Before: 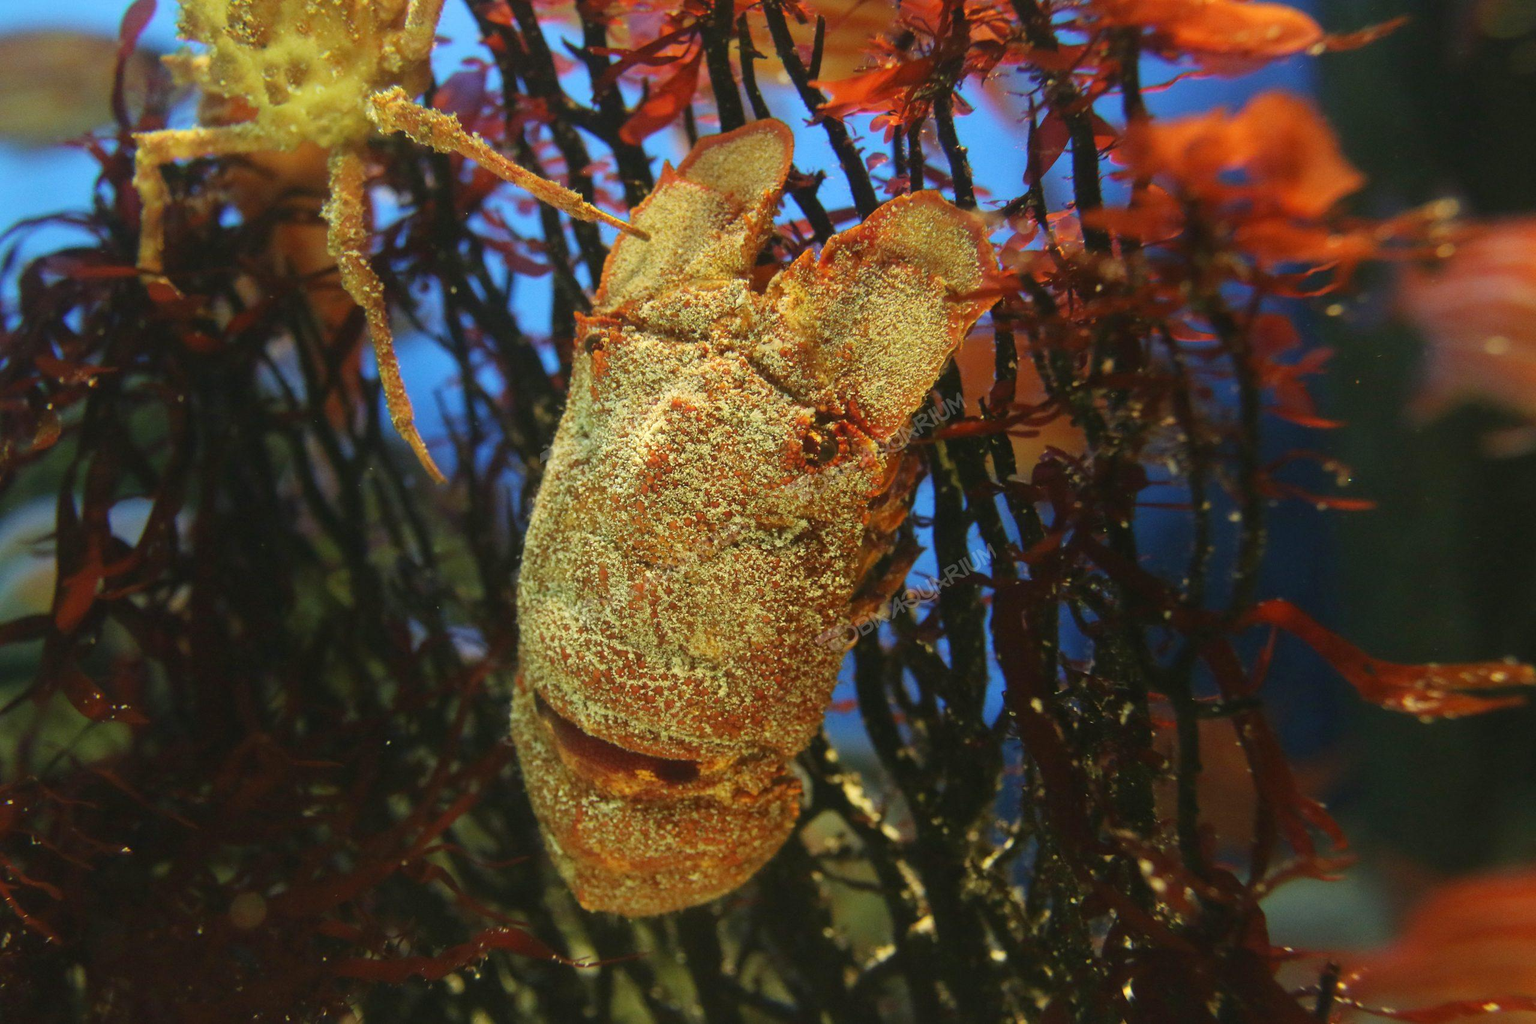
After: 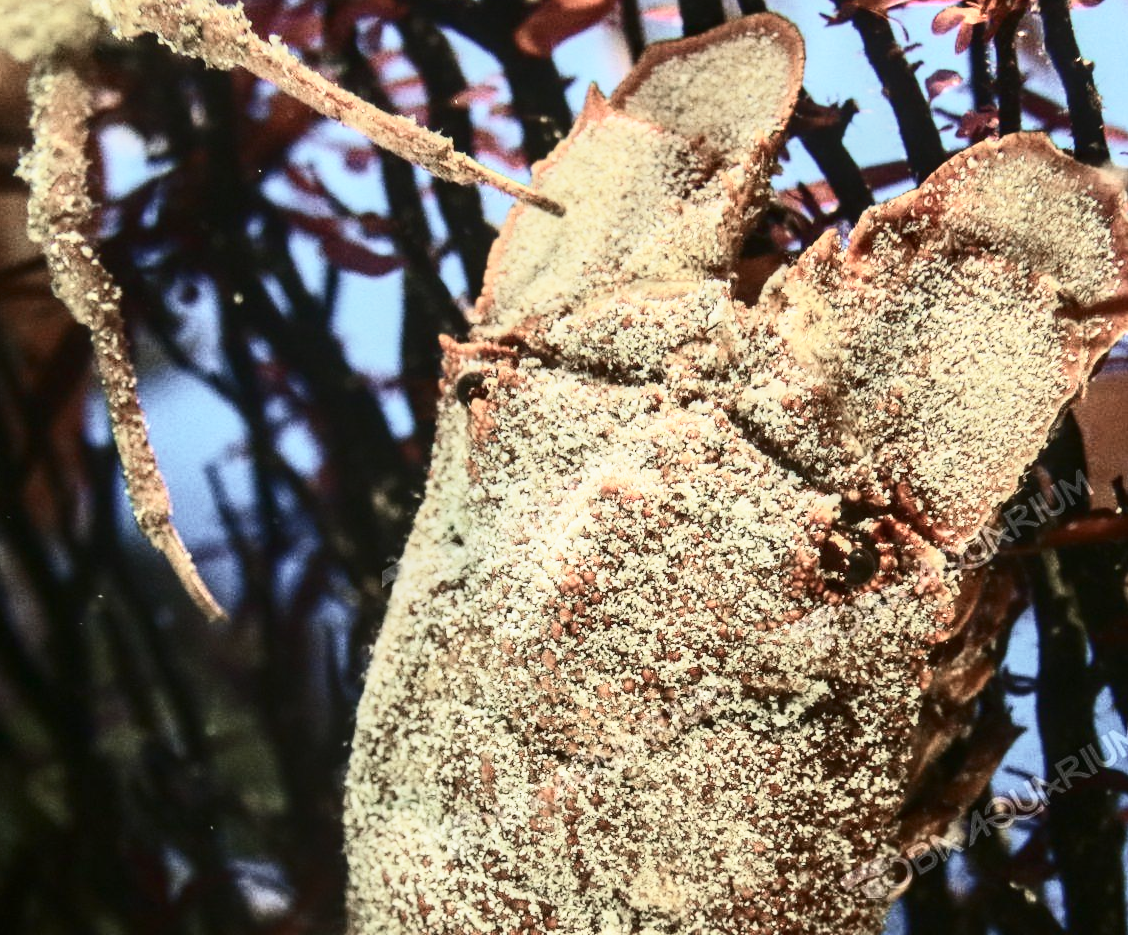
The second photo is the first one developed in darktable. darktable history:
base curve: curves: ch0 [(0, 0) (0.088, 0.125) (0.176, 0.251) (0.354, 0.501) (0.613, 0.749) (1, 0.877)], preserve colors none
contrast brightness saturation: contrast 0.5, saturation -0.1
rgb levels: preserve colors max RGB
crop: left 20.248%, top 10.86%, right 35.675%, bottom 34.321%
color zones: curves: ch0 [(0, 0.559) (0.153, 0.551) (0.229, 0.5) (0.429, 0.5) (0.571, 0.5) (0.714, 0.5) (0.857, 0.5) (1, 0.559)]; ch1 [(0, 0.417) (0.112, 0.336) (0.213, 0.26) (0.429, 0.34) (0.571, 0.35) (0.683, 0.331) (0.857, 0.344) (1, 0.417)]
exposure: exposure 0.014 EV, compensate highlight preservation false
local contrast: on, module defaults
